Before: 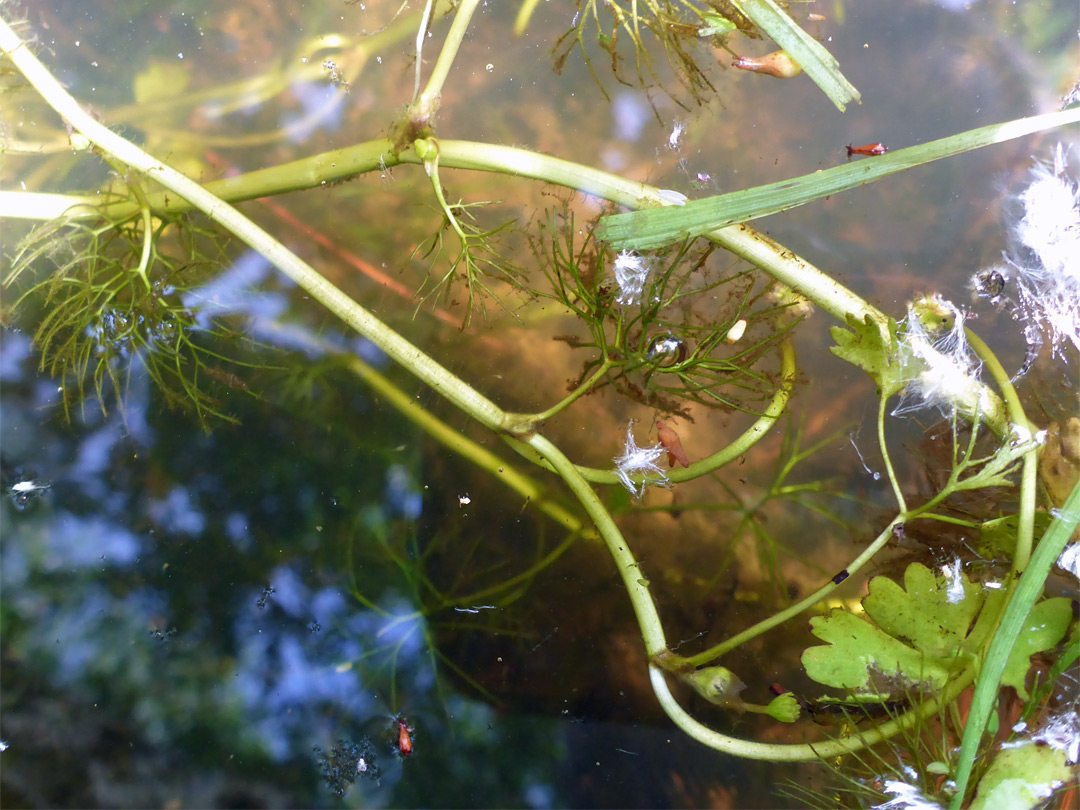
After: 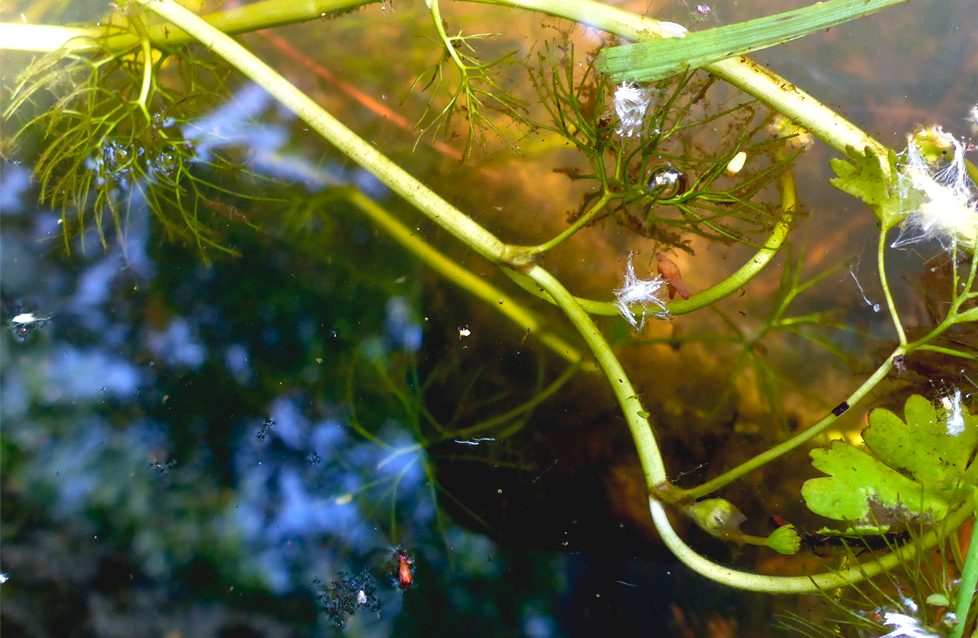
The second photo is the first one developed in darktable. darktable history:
crop: top 20.848%, right 9.422%, bottom 0.291%
color balance rgb: highlights gain › luminance 6.584%, highlights gain › chroma 2.532%, highlights gain › hue 91.5°, linear chroma grading › global chroma 8.681%, perceptual saturation grading › global saturation 0.864%, perceptual brilliance grading › global brilliance 14.614%, perceptual brilliance grading › shadows -35.211%, saturation formula JzAzBz (2021)
exposure: black level correction 0.013, compensate highlight preservation false
contrast brightness saturation: contrast -0.097, brightness 0.046, saturation 0.082
local contrast: mode bilateral grid, contrast 15, coarseness 37, detail 104%, midtone range 0.2
